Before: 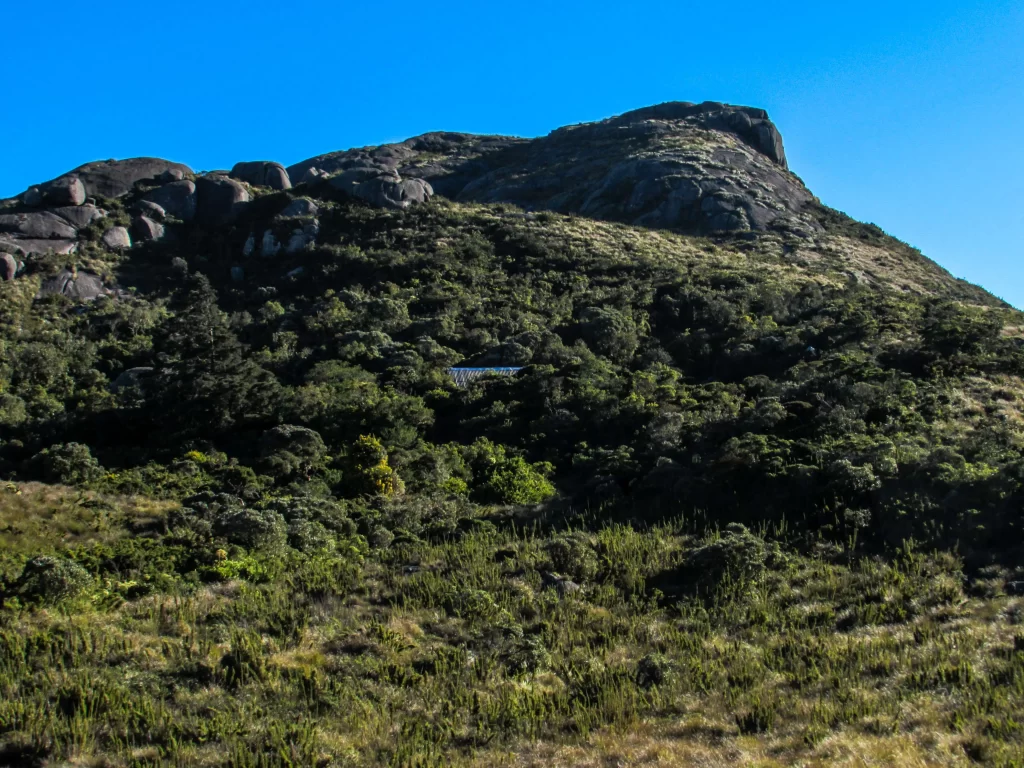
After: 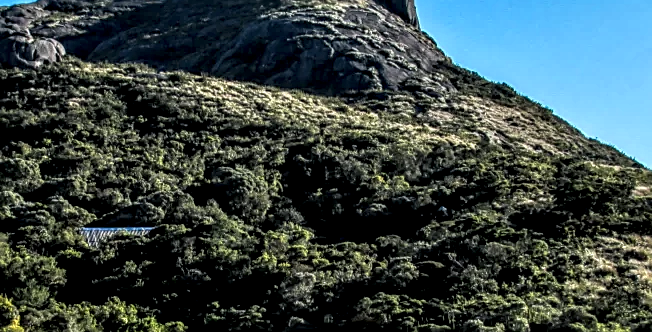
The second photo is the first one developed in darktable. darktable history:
sharpen: on, module defaults
crop: left 36.005%, top 18.293%, right 0.31%, bottom 38.444%
local contrast: highlights 19%, detail 186%
